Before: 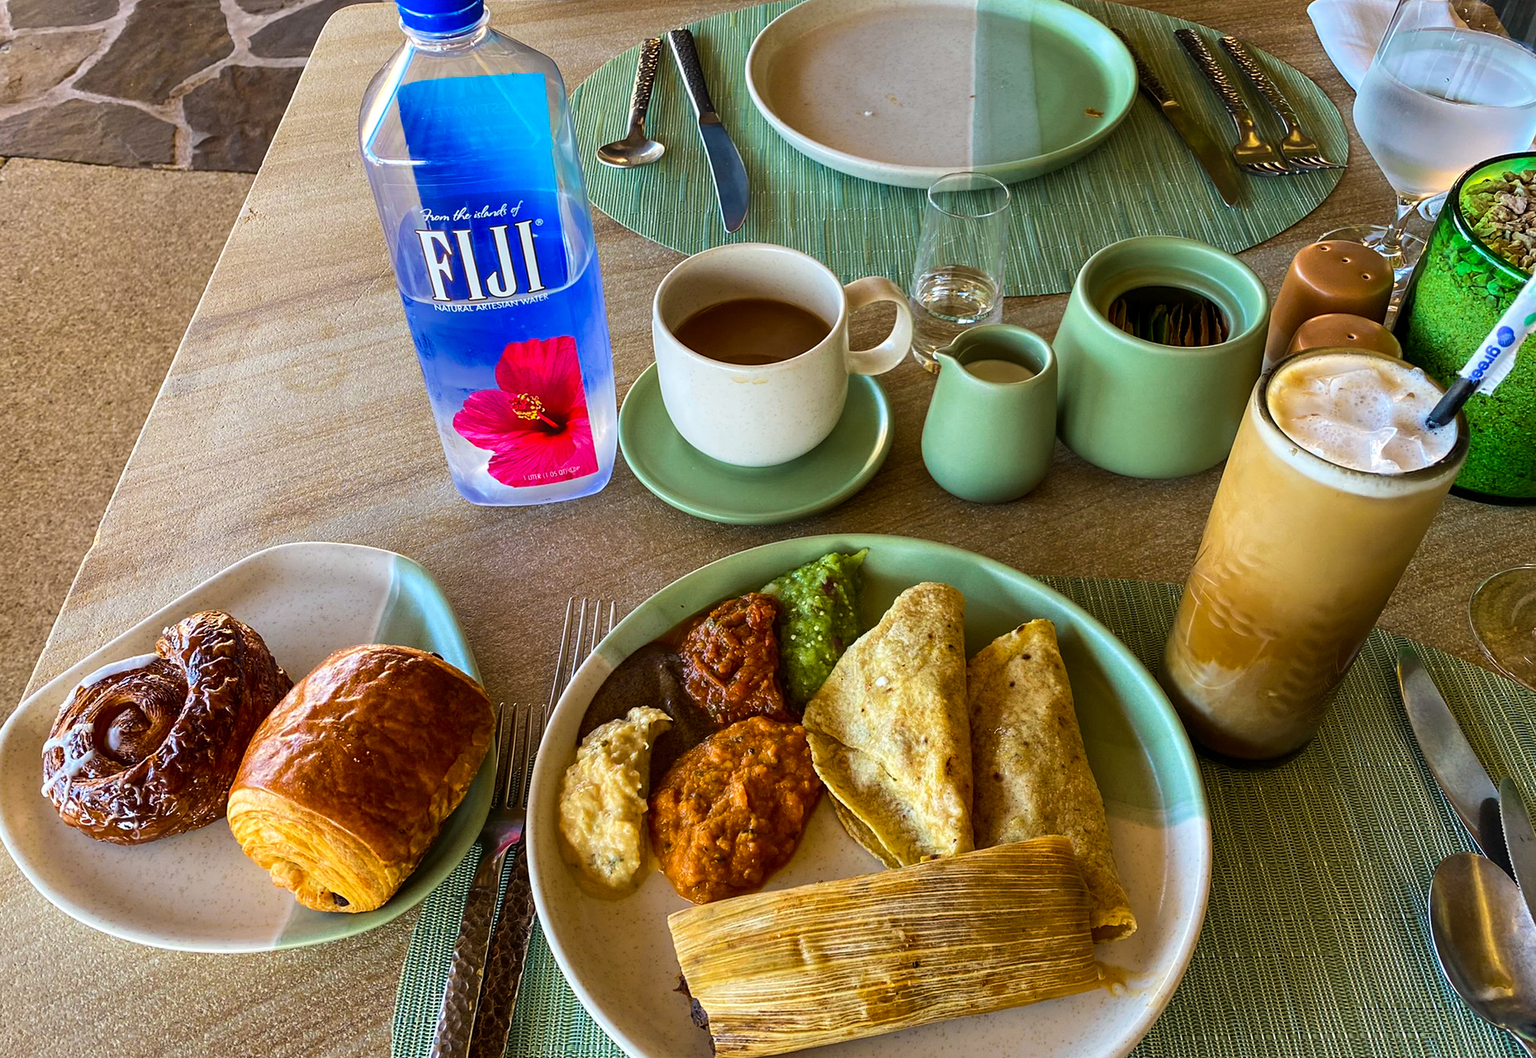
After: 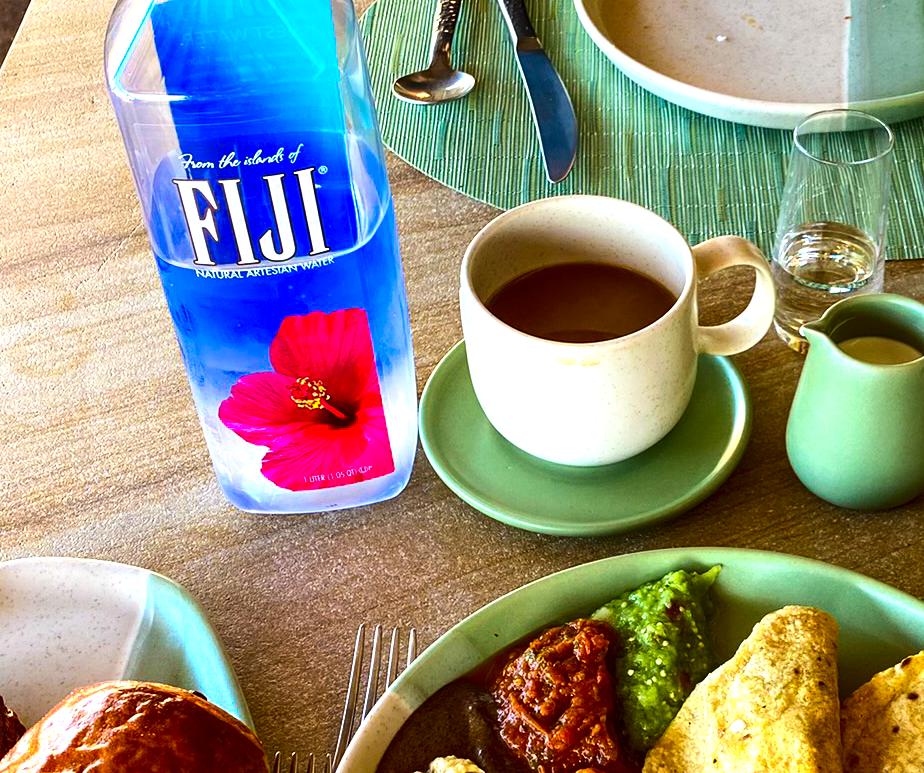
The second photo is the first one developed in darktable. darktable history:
crop: left 17.752%, top 7.797%, right 32.553%, bottom 31.837%
contrast brightness saturation: contrast 0.125, brightness -0.121, saturation 0.197
exposure: exposure 0.743 EV, compensate highlight preservation false
